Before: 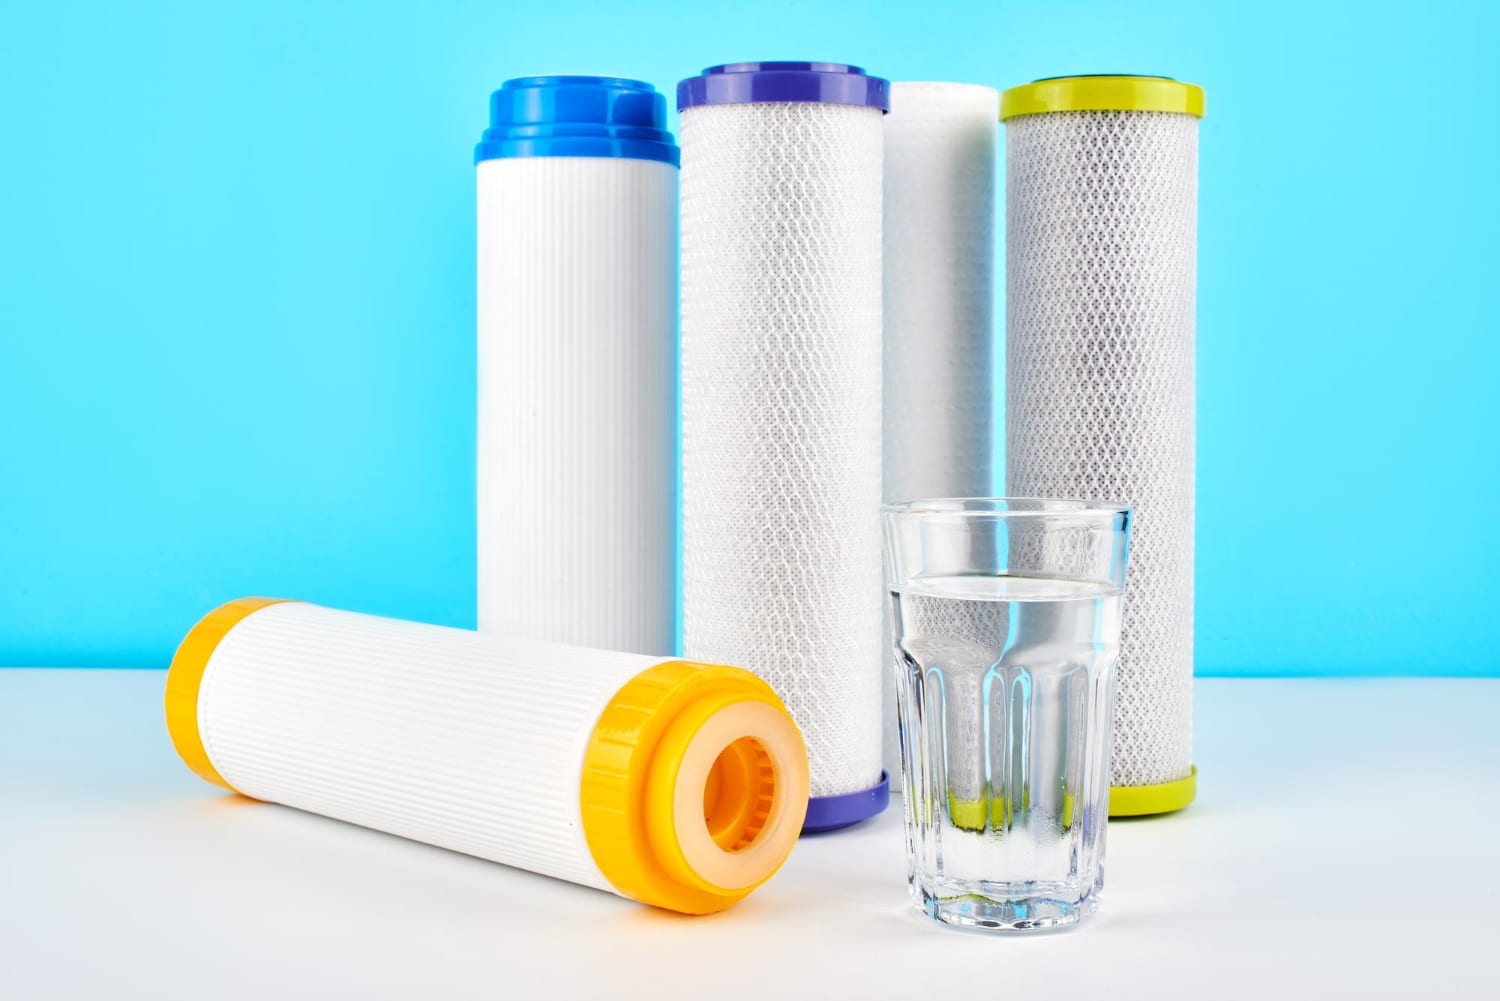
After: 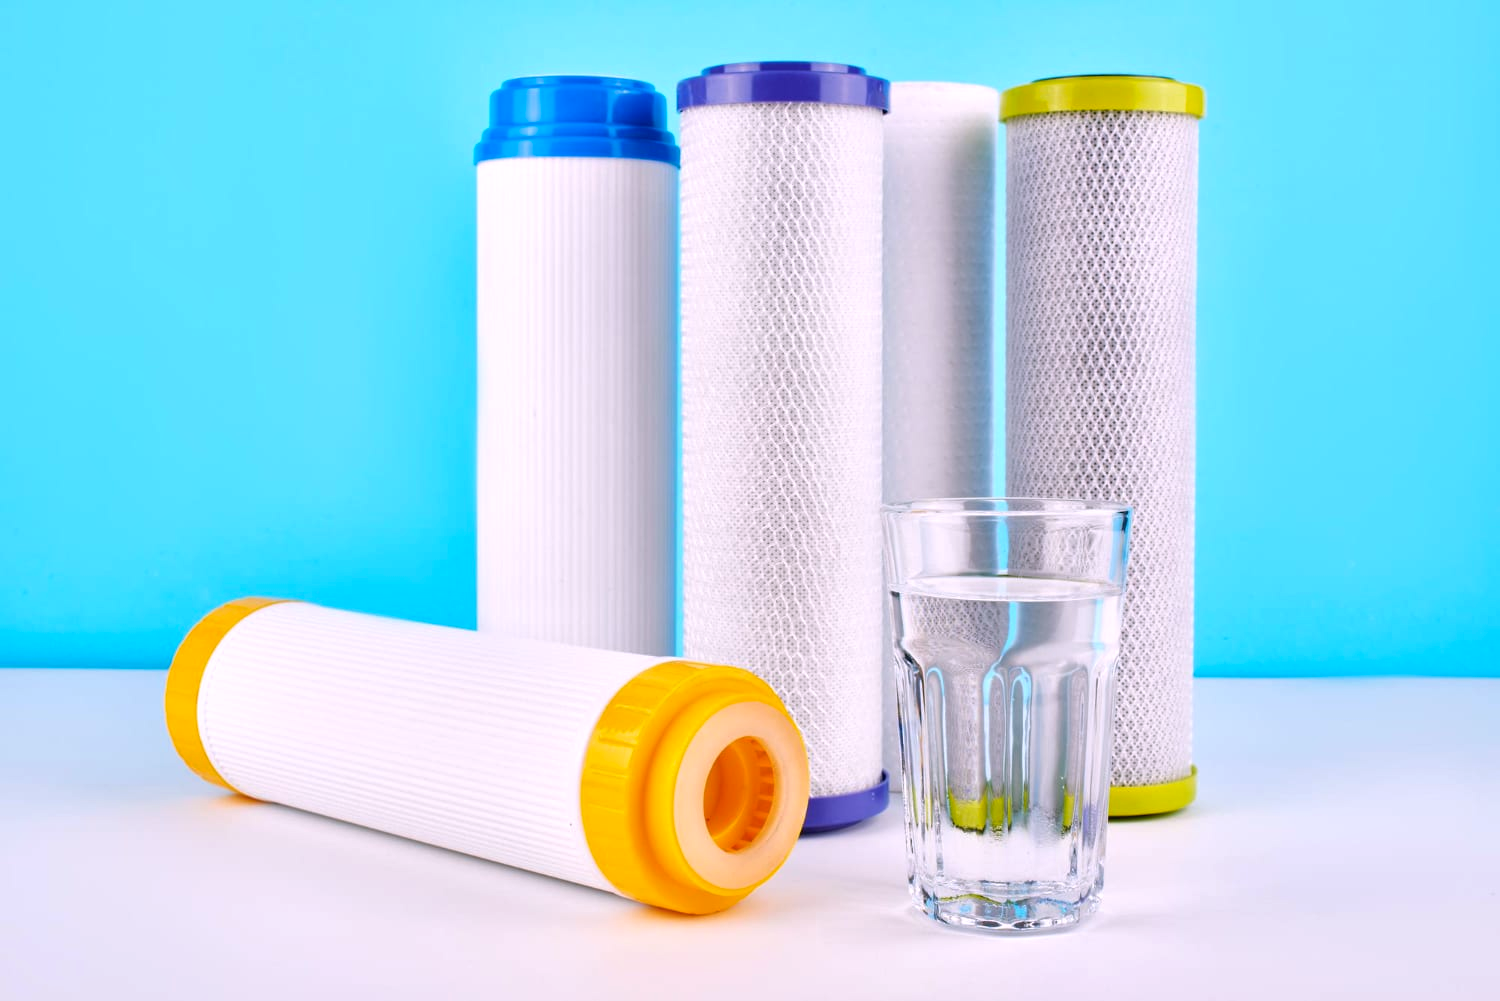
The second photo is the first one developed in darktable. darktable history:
color balance rgb: perceptual saturation grading › global saturation 3.7%, global vibrance 5.56%, contrast 3.24%
shadows and highlights: shadows 25, highlights -25
exposure: black level correction 0.002, exposure -0.1 EV, compensate highlight preservation false
white balance: red 1.05, blue 1.072
